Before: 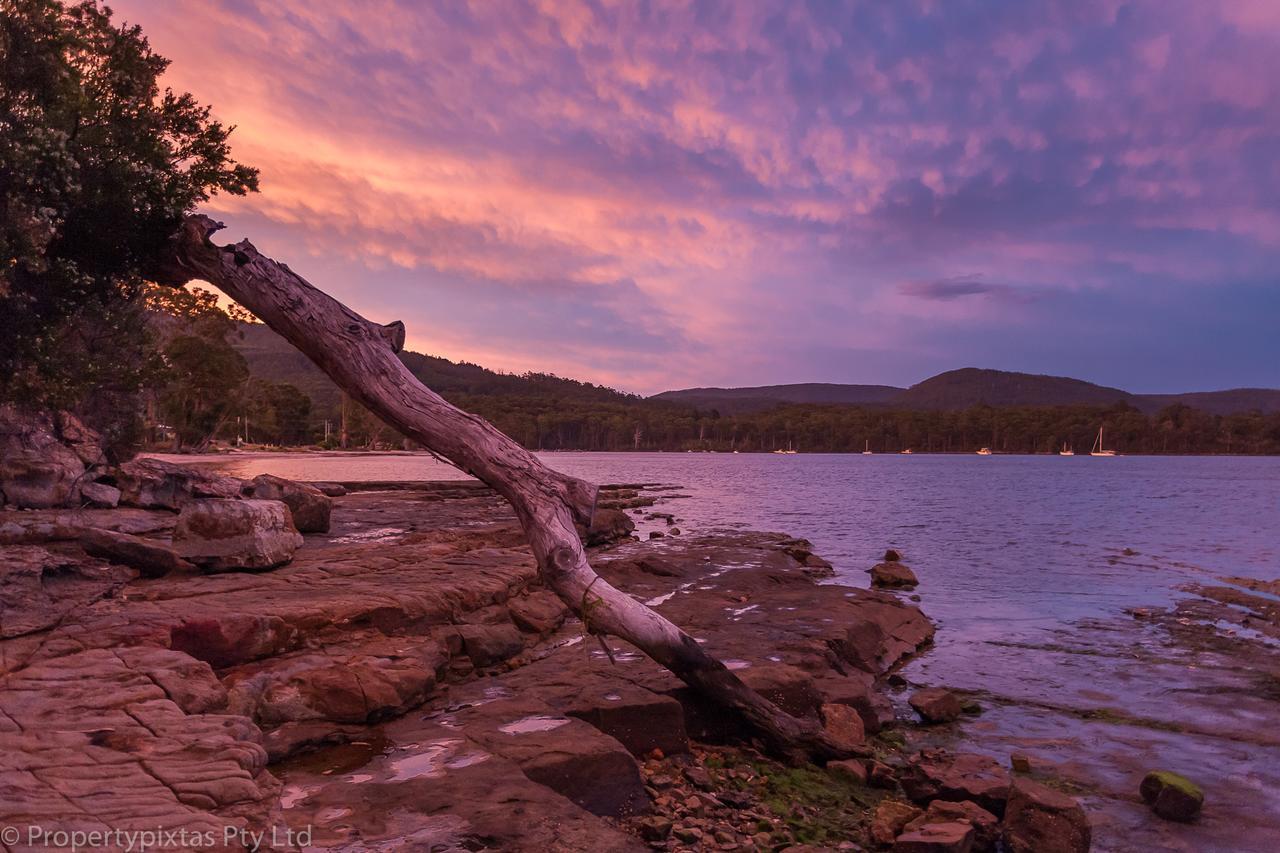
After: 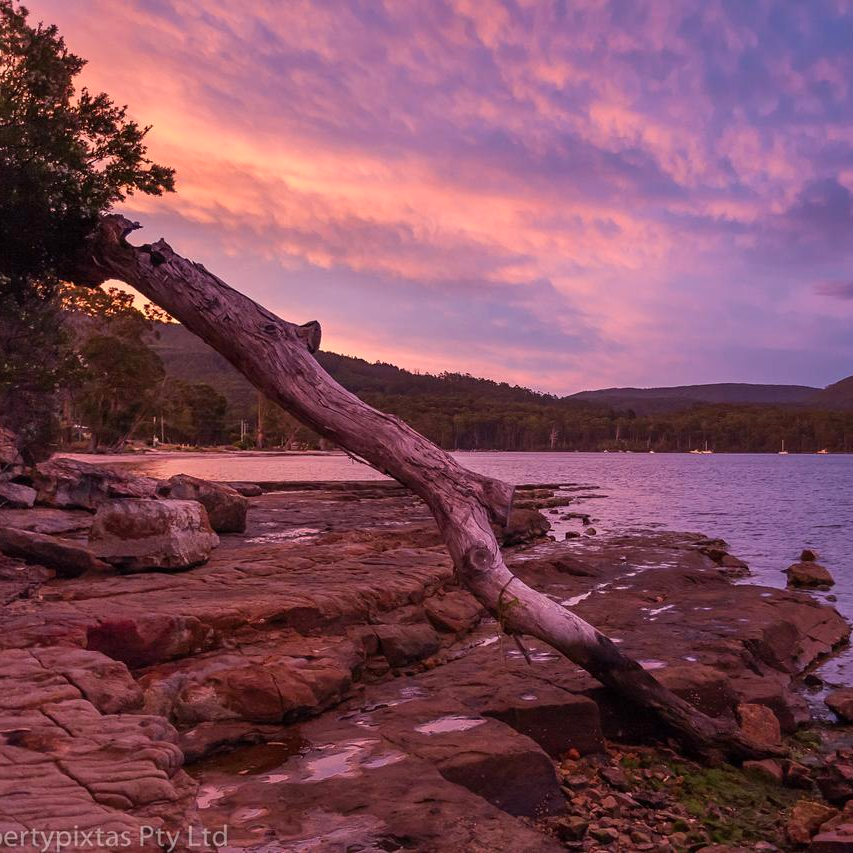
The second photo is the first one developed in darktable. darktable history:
contrast brightness saturation: contrast 0.1, brightness 0.03, saturation 0.09
crop and rotate: left 6.617%, right 26.717%
